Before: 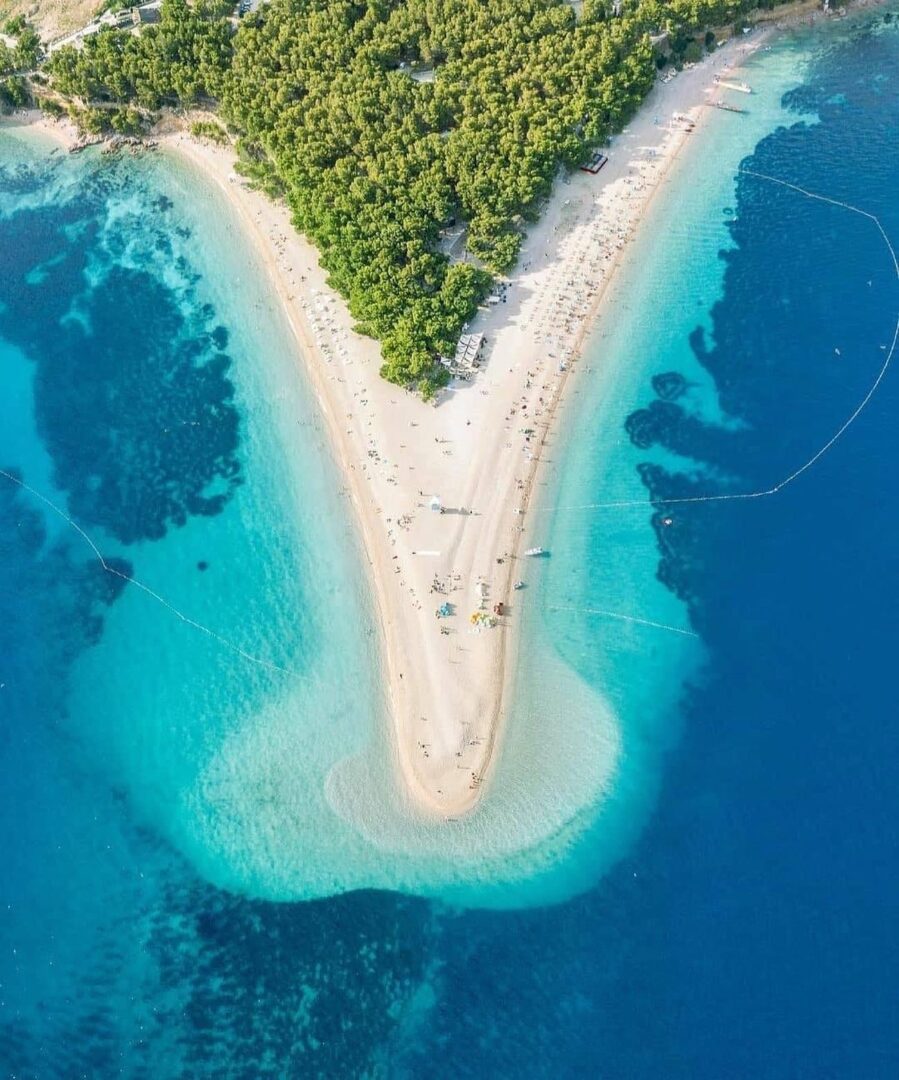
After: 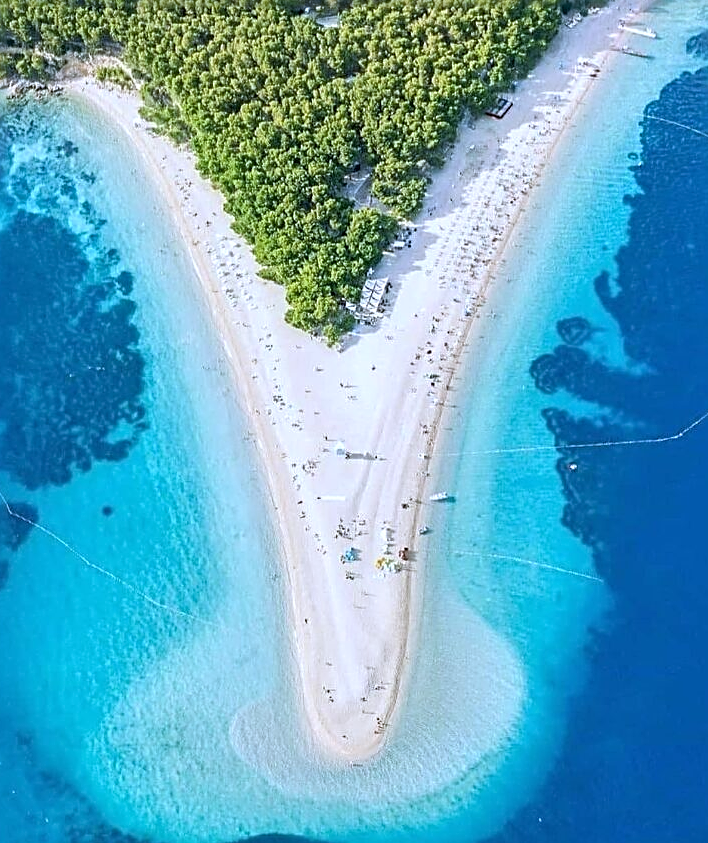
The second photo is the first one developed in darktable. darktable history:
sharpen: radius 2.584, amount 0.688
crop and rotate: left 10.77%, top 5.1%, right 10.41%, bottom 16.76%
white balance: red 0.948, green 1.02, blue 1.176
